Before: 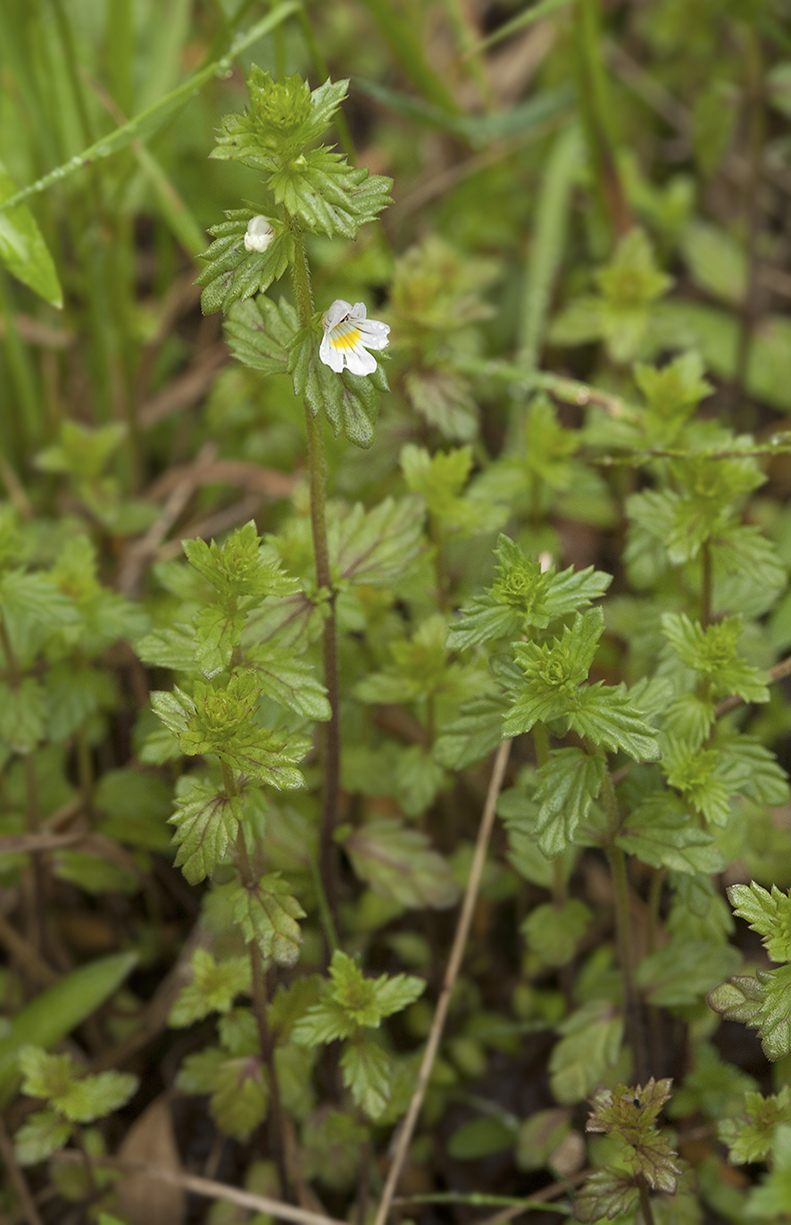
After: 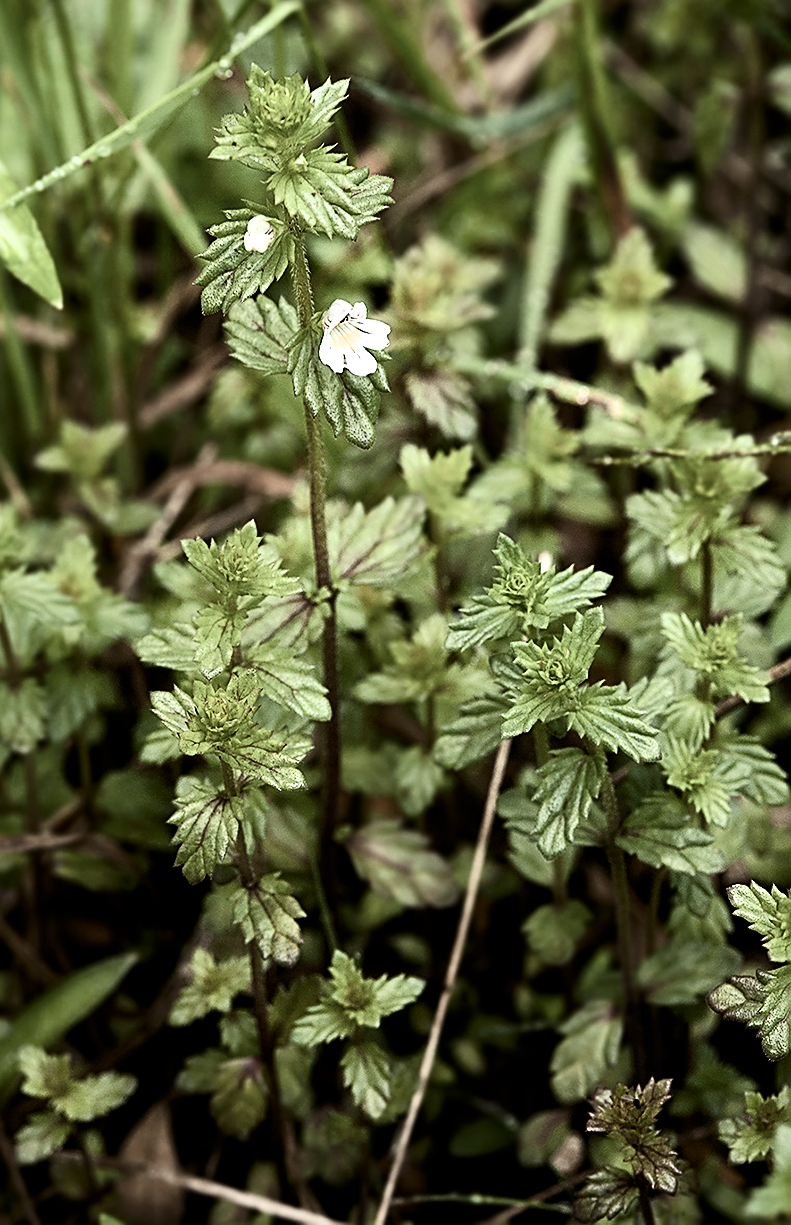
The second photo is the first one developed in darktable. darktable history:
sharpen: amount 0.891
contrast brightness saturation: contrast 0.253, saturation -0.319
filmic rgb: black relative exposure -8.3 EV, white relative exposure 2.23 EV, hardness 7.09, latitude 85.5%, contrast 1.709, highlights saturation mix -3.47%, shadows ↔ highlights balance -2.07%
